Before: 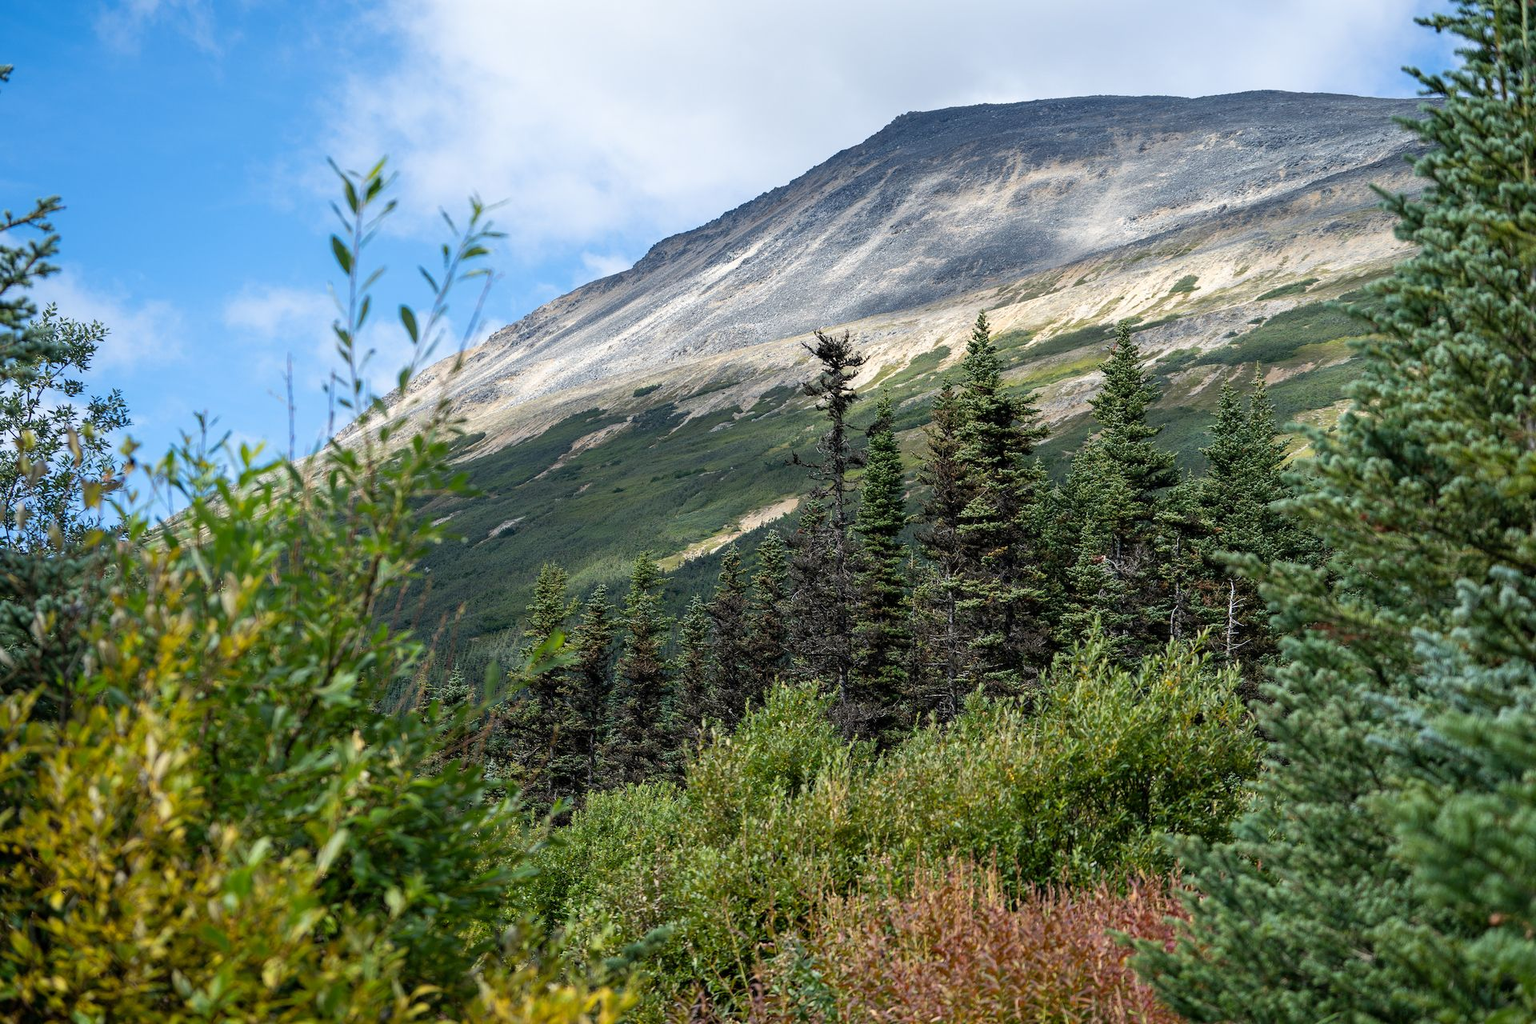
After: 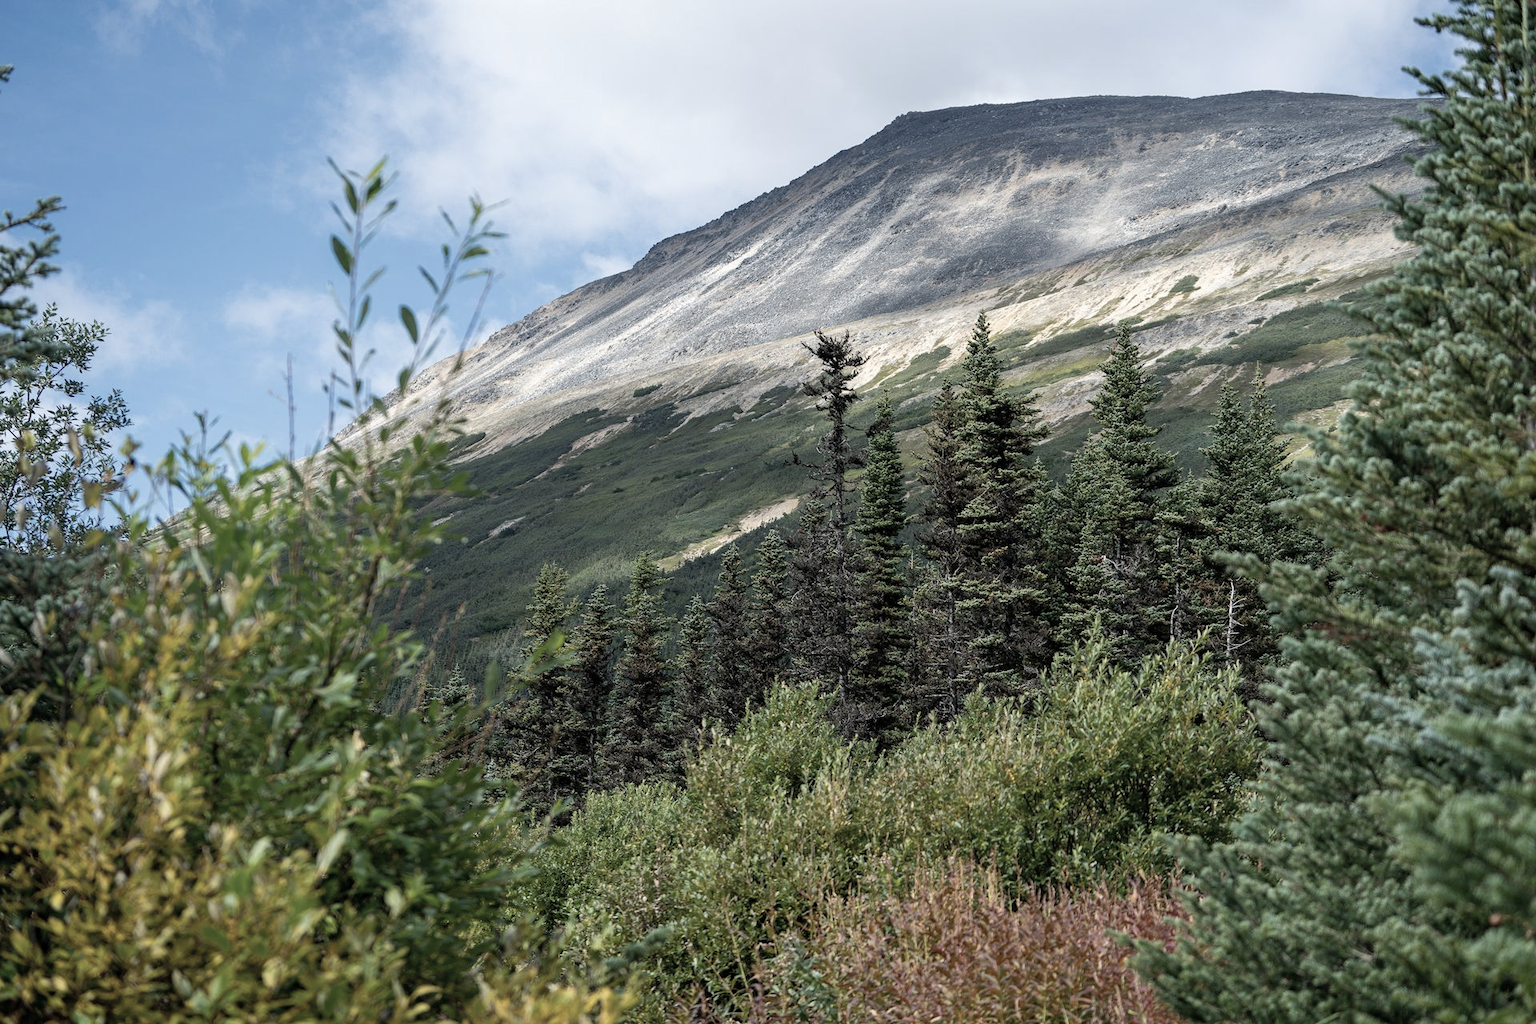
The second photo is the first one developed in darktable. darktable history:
exposure: compensate exposure bias true, compensate highlight preservation false
color correction: highlights b* -0.059, saturation 0.602
